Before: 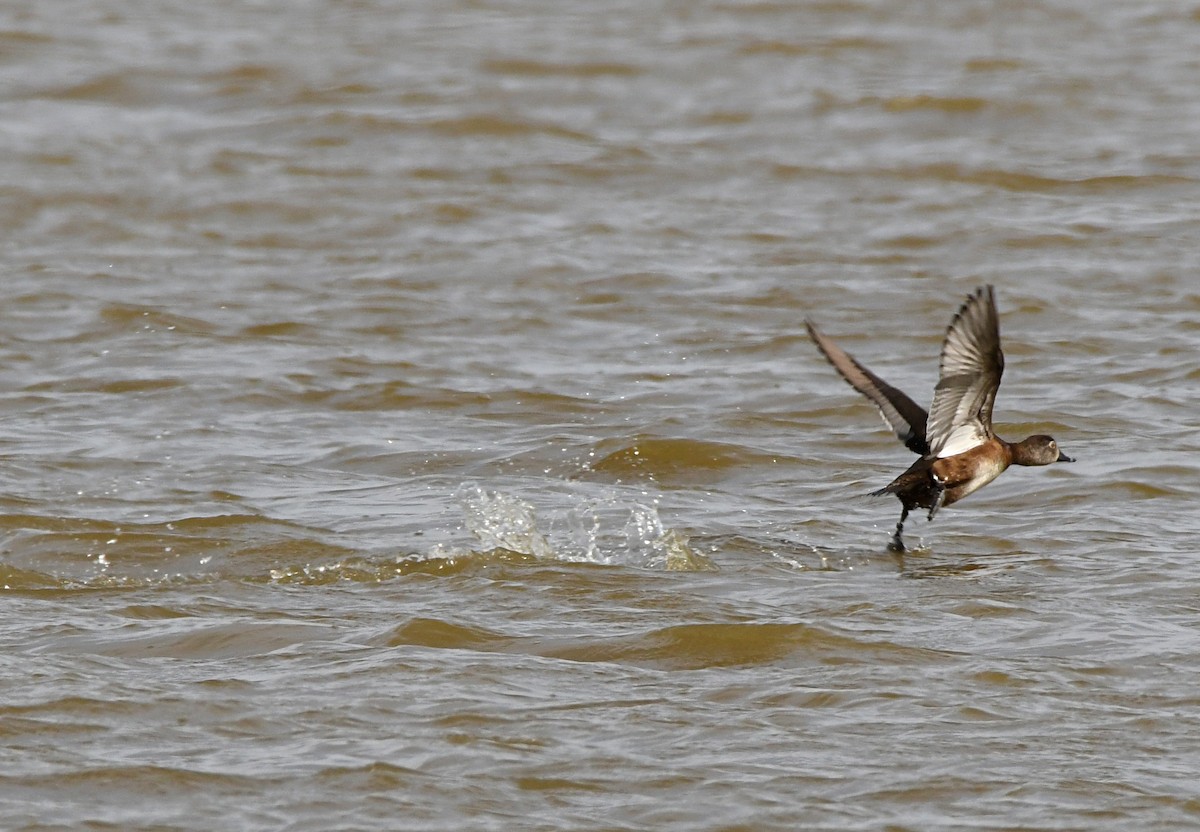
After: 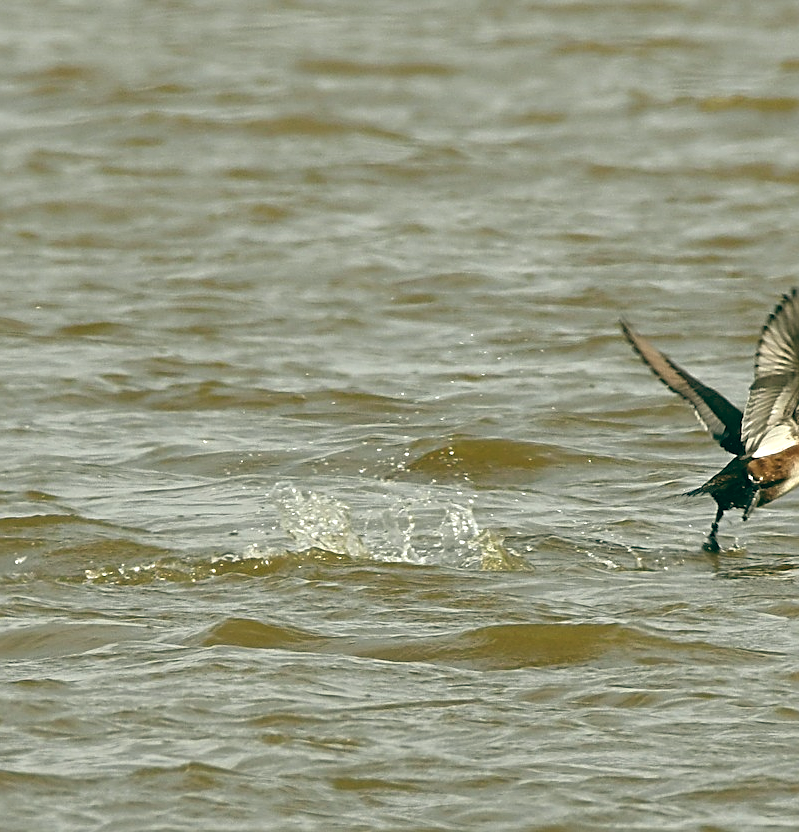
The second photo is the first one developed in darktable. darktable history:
sharpen: on, module defaults
color balance: lift [1.005, 0.99, 1.007, 1.01], gamma [1, 1.034, 1.032, 0.966], gain [0.873, 1.055, 1.067, 0.933]
exposure: black level correction 0.001, exposure 0.5 EV, compensate exposure bias true, compensate highlight preservation false
base curve: curves: ch0 [(0, 0) (0.303, 0.277) (1, 1)]
crop: left 15.419%, right 17.914%
